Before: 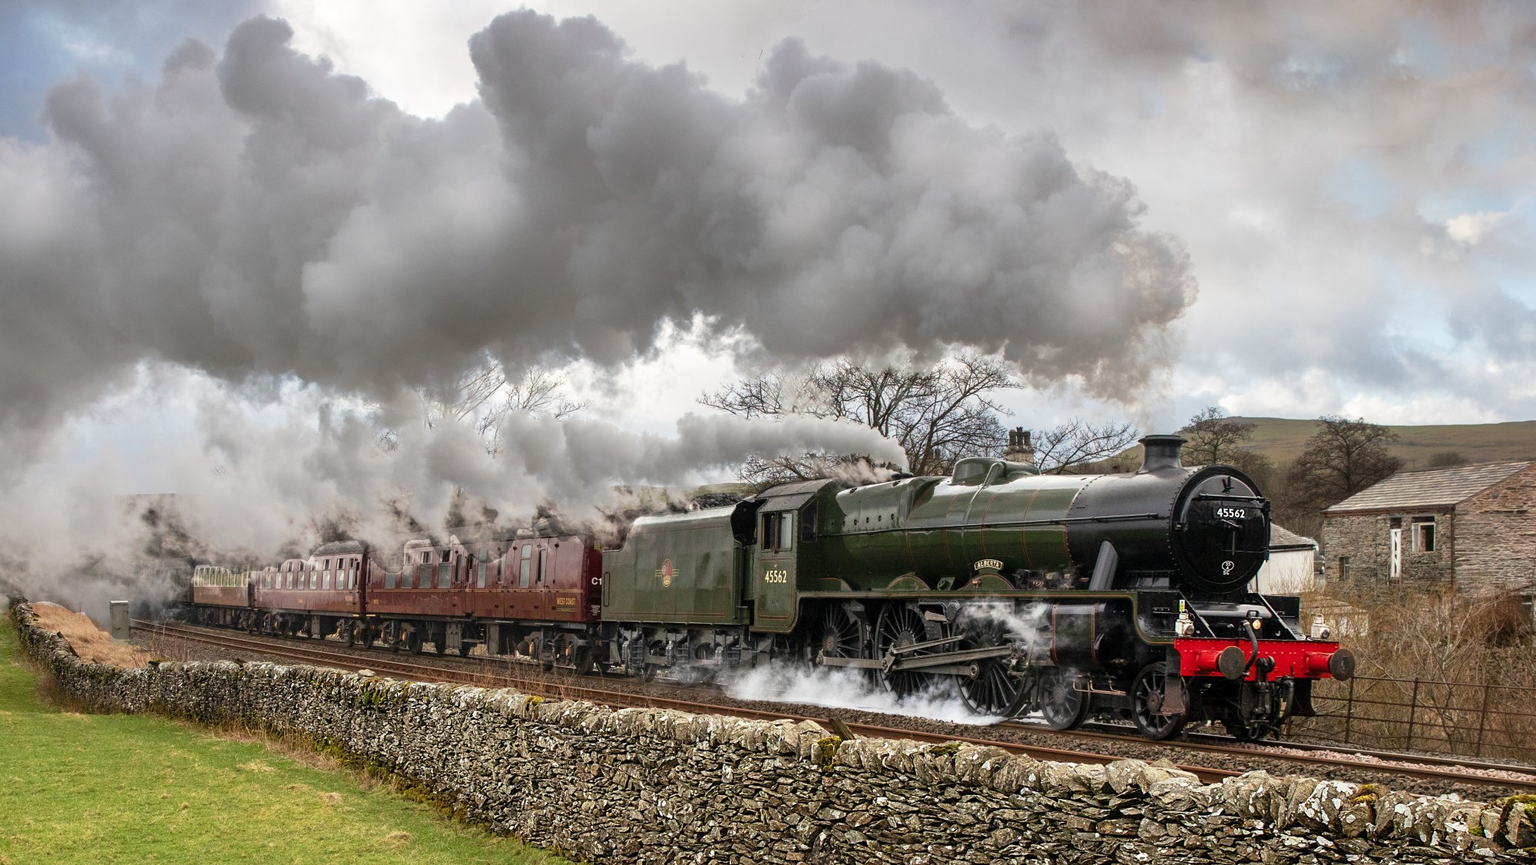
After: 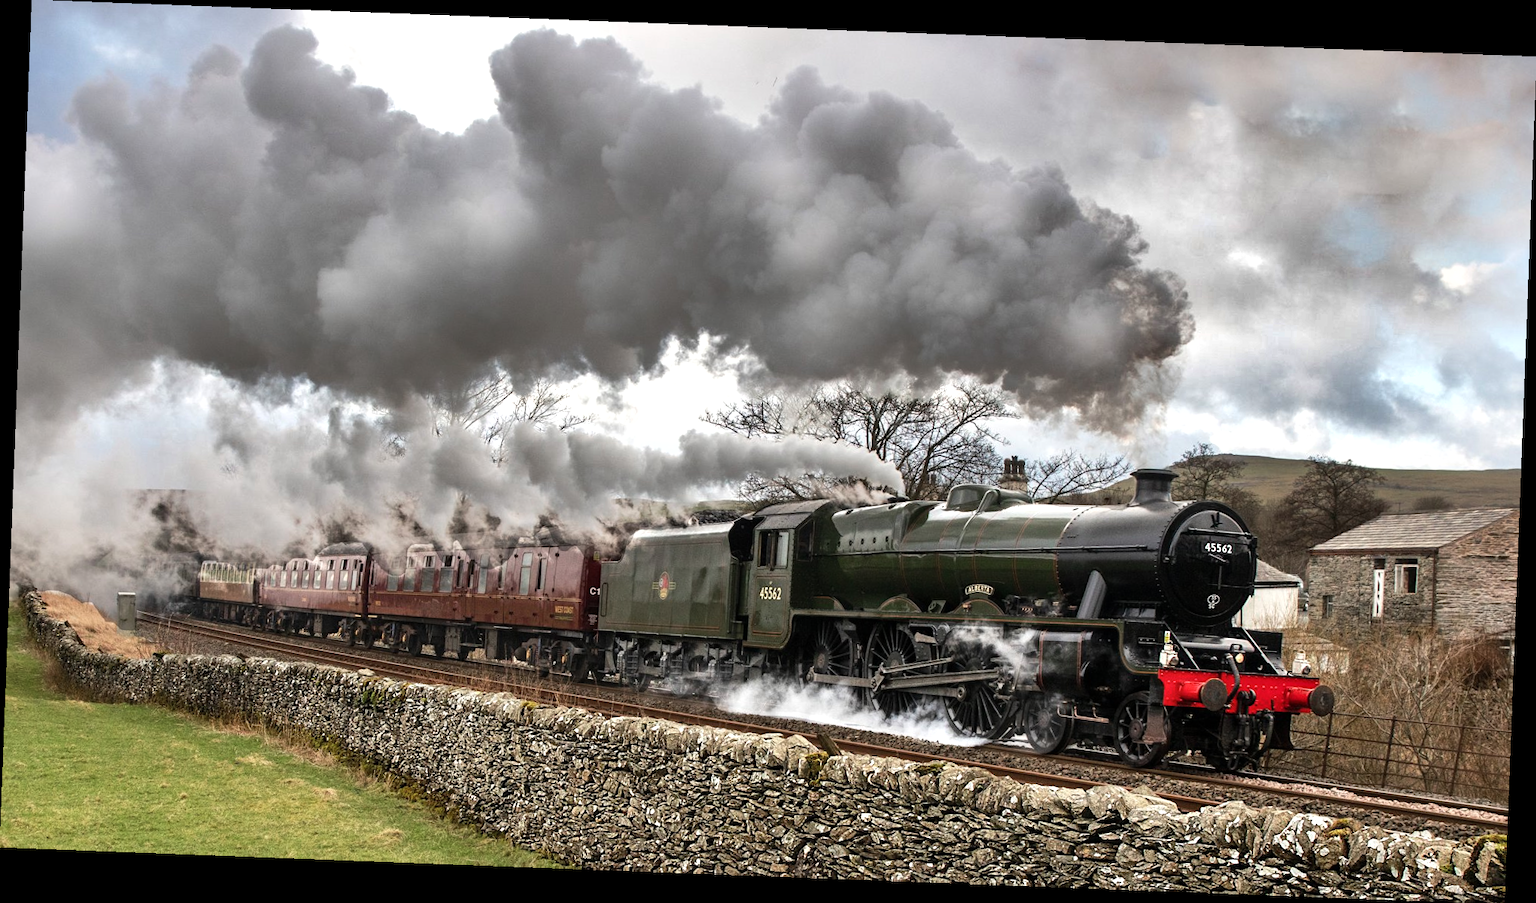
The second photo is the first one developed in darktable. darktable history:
tone equalizer: -8 EV -0.417 EV, -7 EV -0.389 EV, -6 EV -0.333 EV, -5 EV -0.222 EV, -3 EV 0.222 EV, -2 EV 0.333 EV, -1 EV 0.389 EV, +0 EV 0.417 EV, edges refinement/feathering 500, mask exposure compensation -1.57 EV, preserve details no
shadows and highlights: shadows 24.5, highlights -78.15, soften with gaussian
rotate and perspective: rotation 2.17°, automatic cropping off
color zones: curves: ch0 [(0, 0.5) (0.143, 0.5) (0.286, 0.456) (0.429, 0.5) (0.571, 0.5) (0.714, 0.5) (0.857, 0.5) (1, 0.5)]; ch1 [(0, 0.5) (0.143, 0.5) (0.286, 0.422) (0.429, 0.5) (0.571, 0.5) (0.714, 0.5) (0.857, 0.5) (1, 0.5)]
